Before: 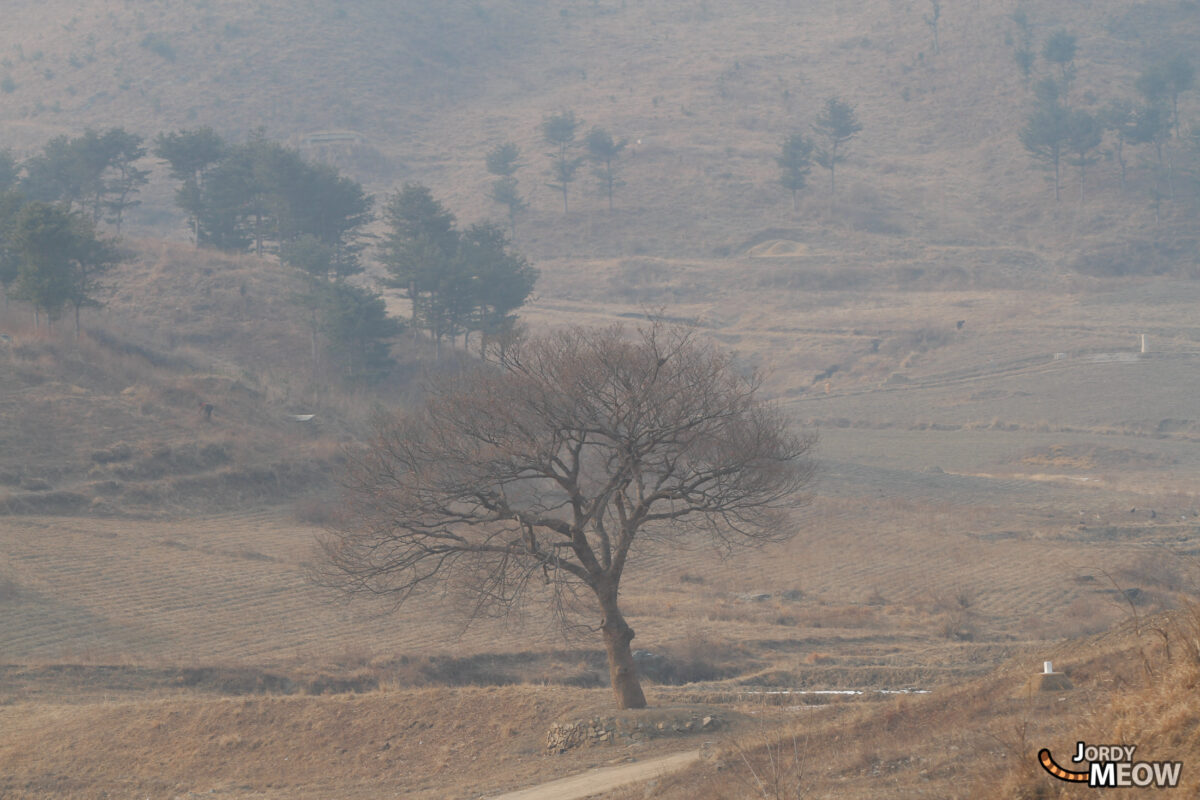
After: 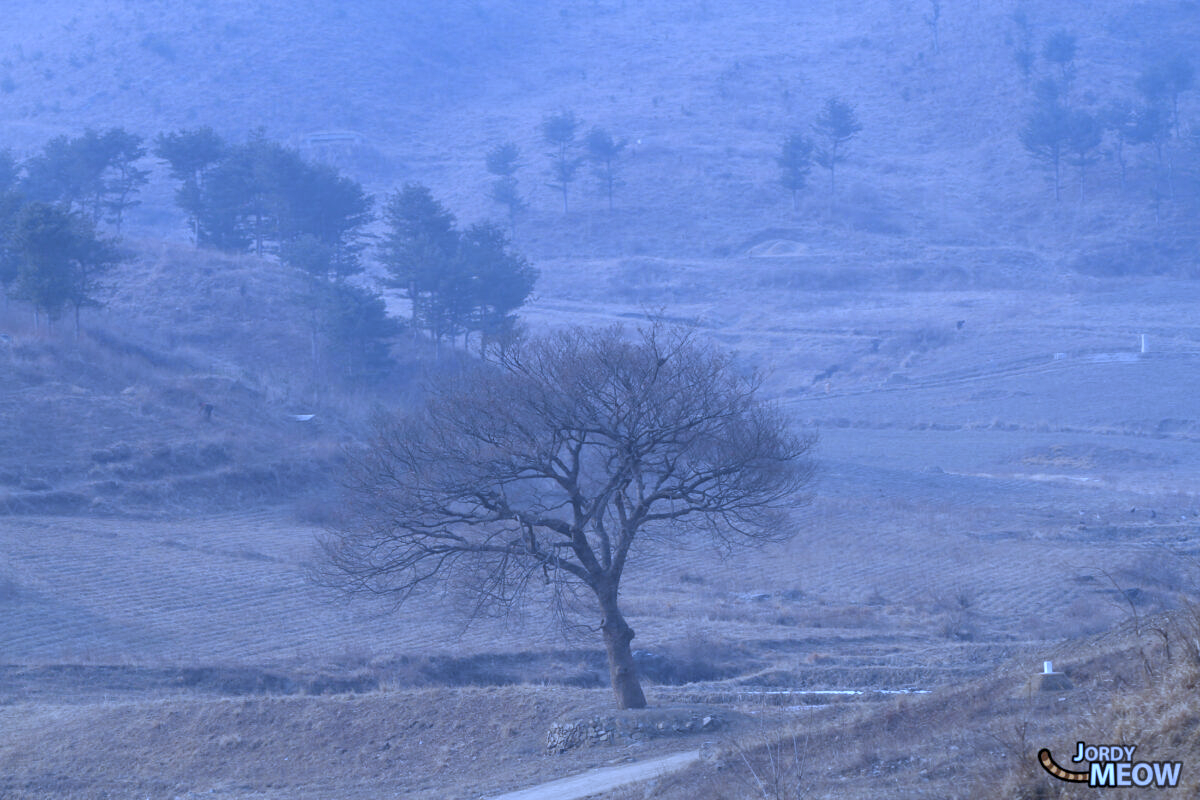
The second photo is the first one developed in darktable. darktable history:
white balance: red 0.766, blue 1.537
local contrast: highlights 35%, detail 135%
